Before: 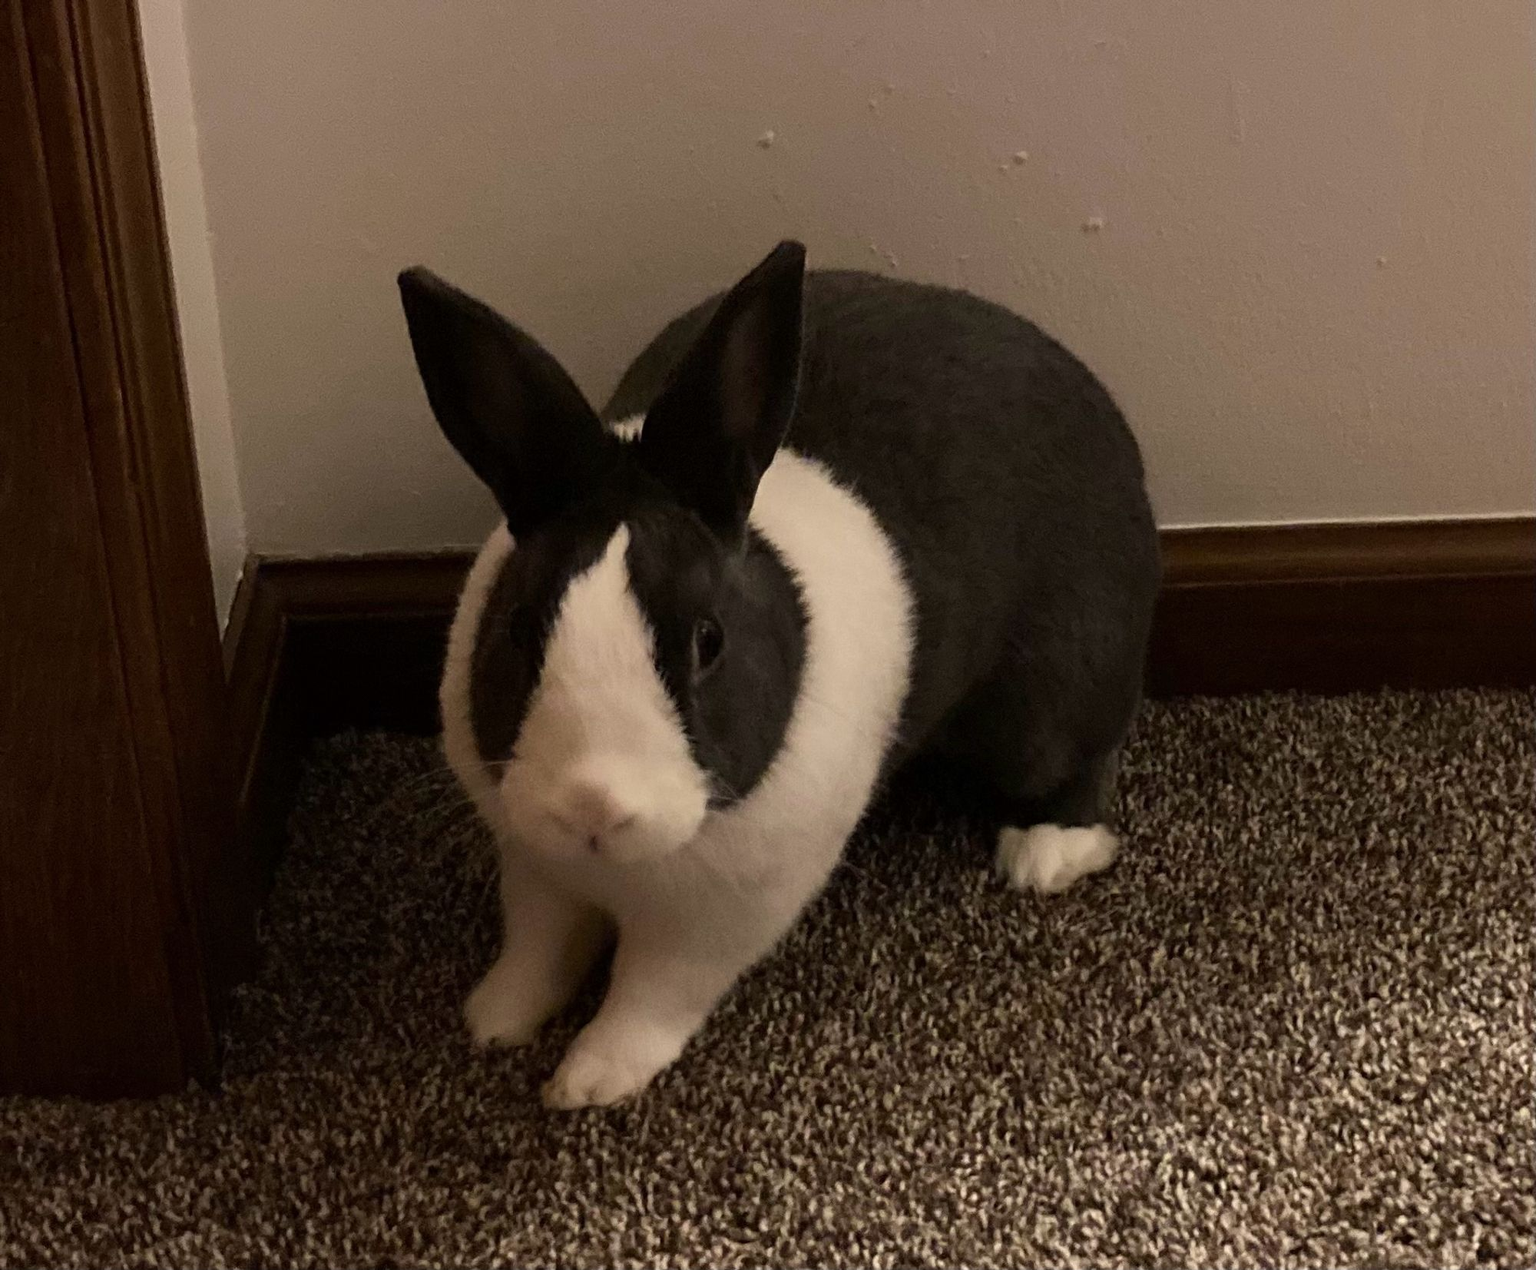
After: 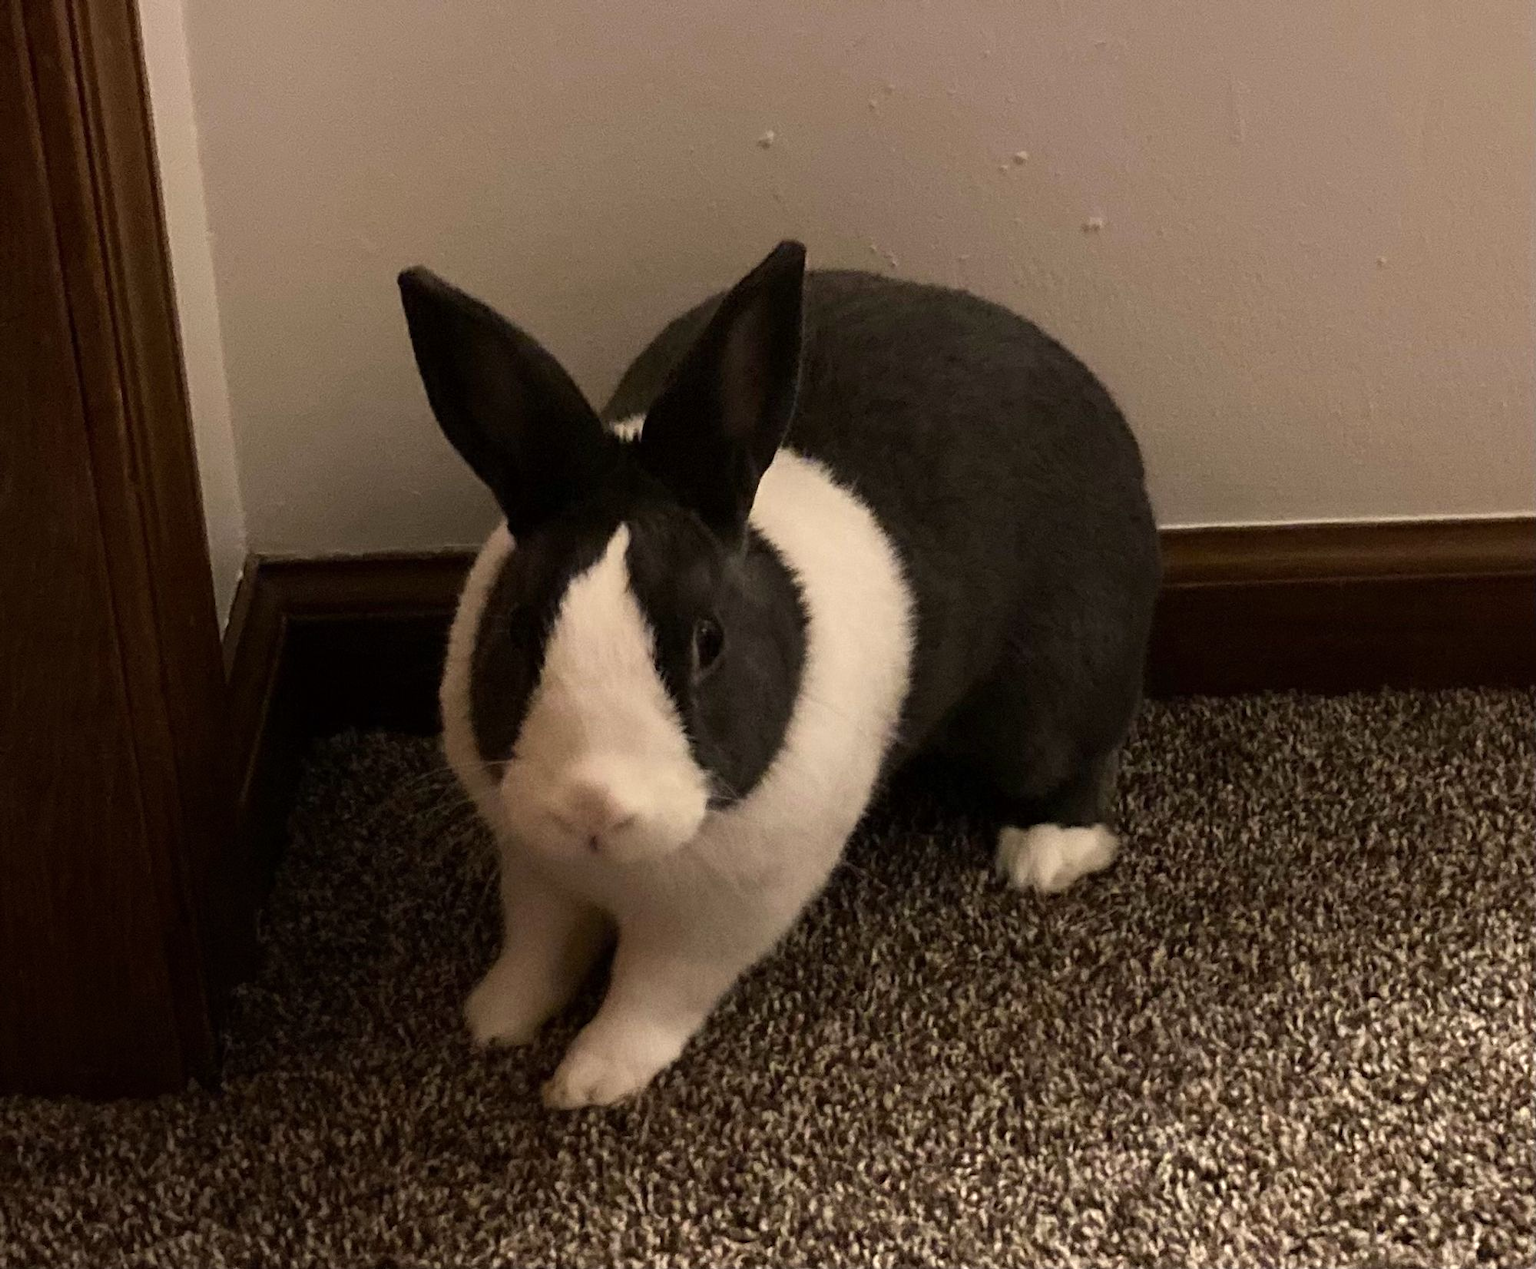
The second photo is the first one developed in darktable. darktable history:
tone equalizer: -8 EV -0.418 EV, -7 EV -0.388 EV, -6 EV -0.366 EV, -5 EV -0.249 EV, -3 EV 0.195 EV, -2 EV 0.34 EV, -1 EV 0.365 EV, +0 EV 0.404 EV, smoothing diameter 24.86%, edges refinement/feathering 5.71, preserve details guided filter
